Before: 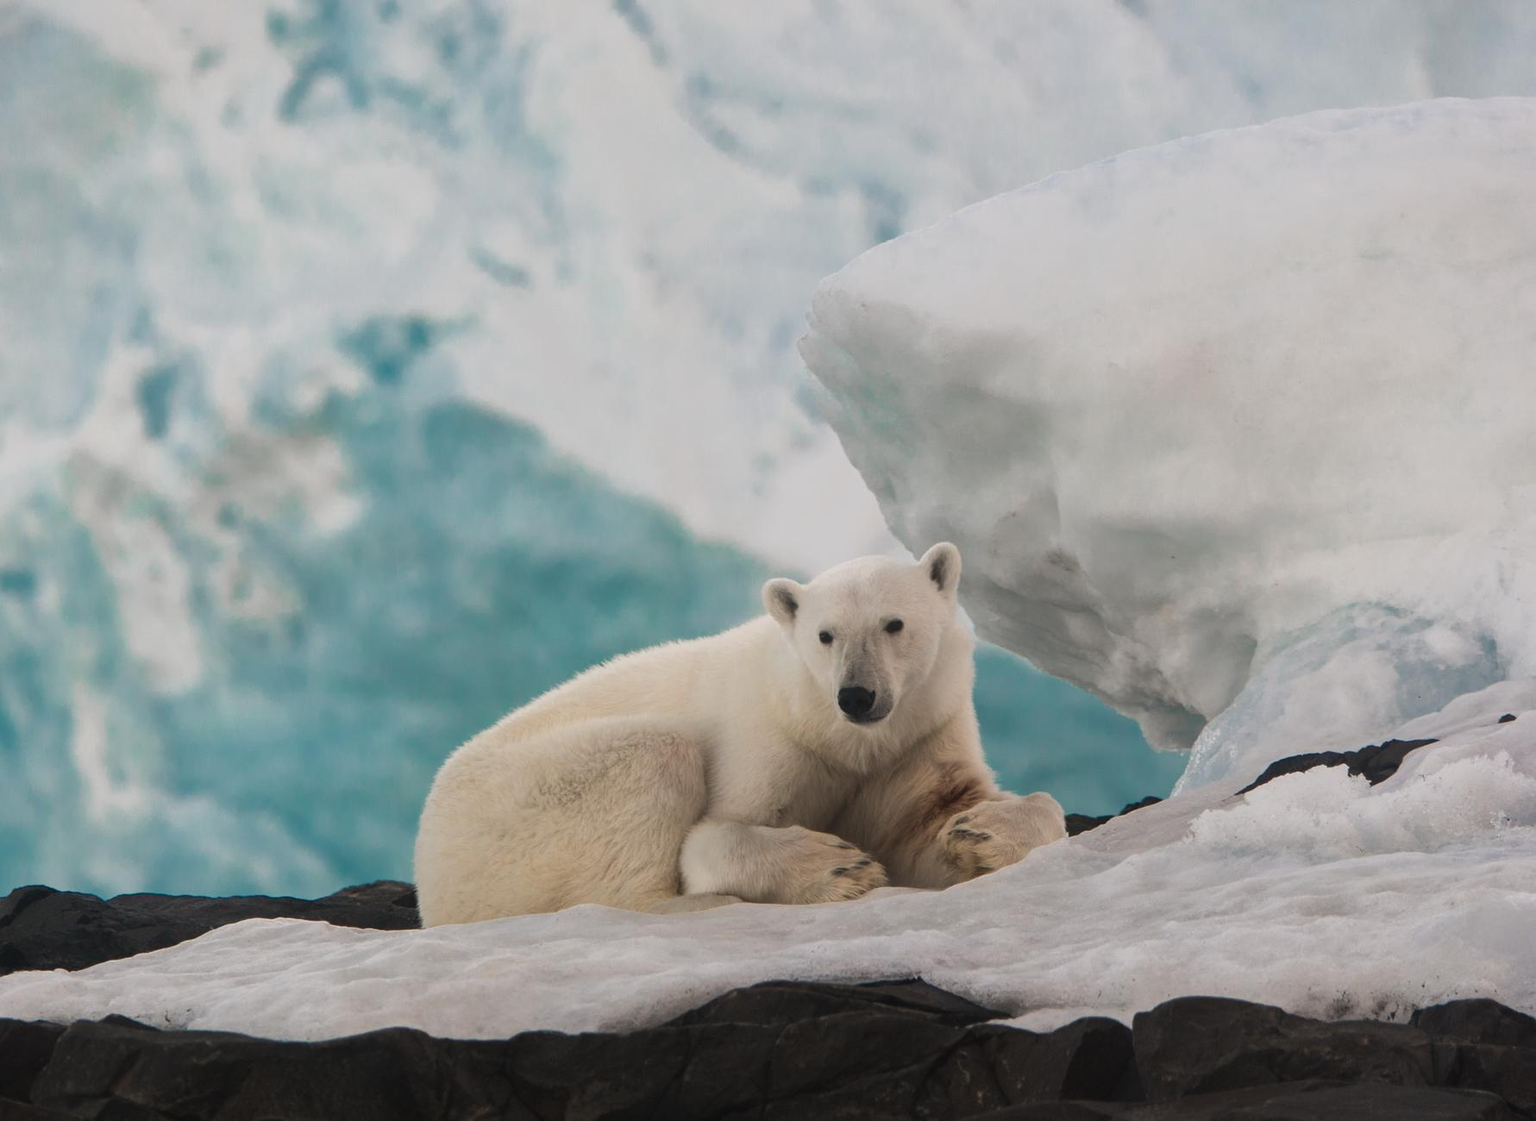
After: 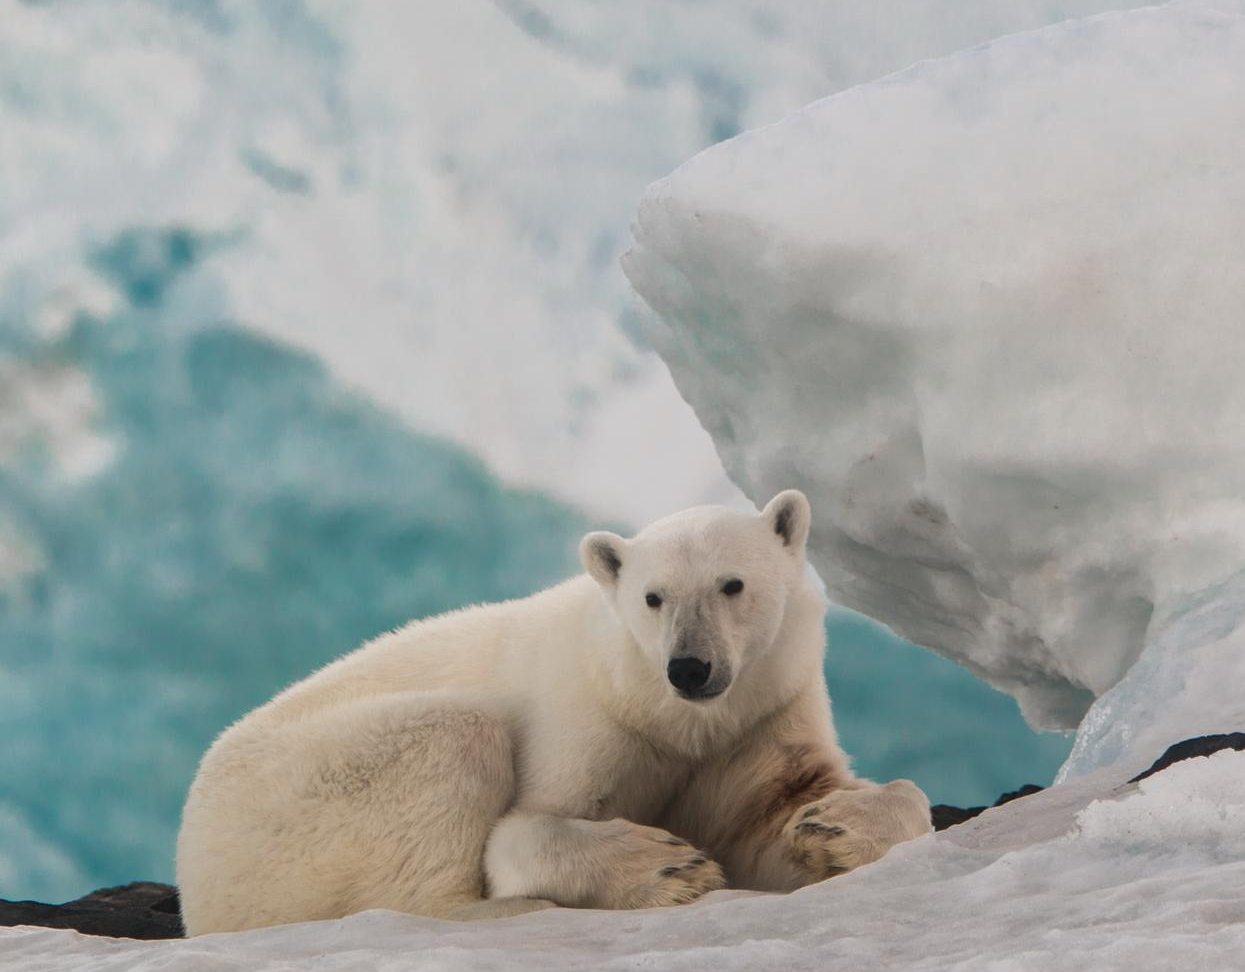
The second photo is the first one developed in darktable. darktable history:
local contrast: highlights 61%, shadows 104%, detail 107%, midtone range 0.535
crop and rotate: left 17.101%, top 10.758%, right 12.953%, bottom 14.473%
